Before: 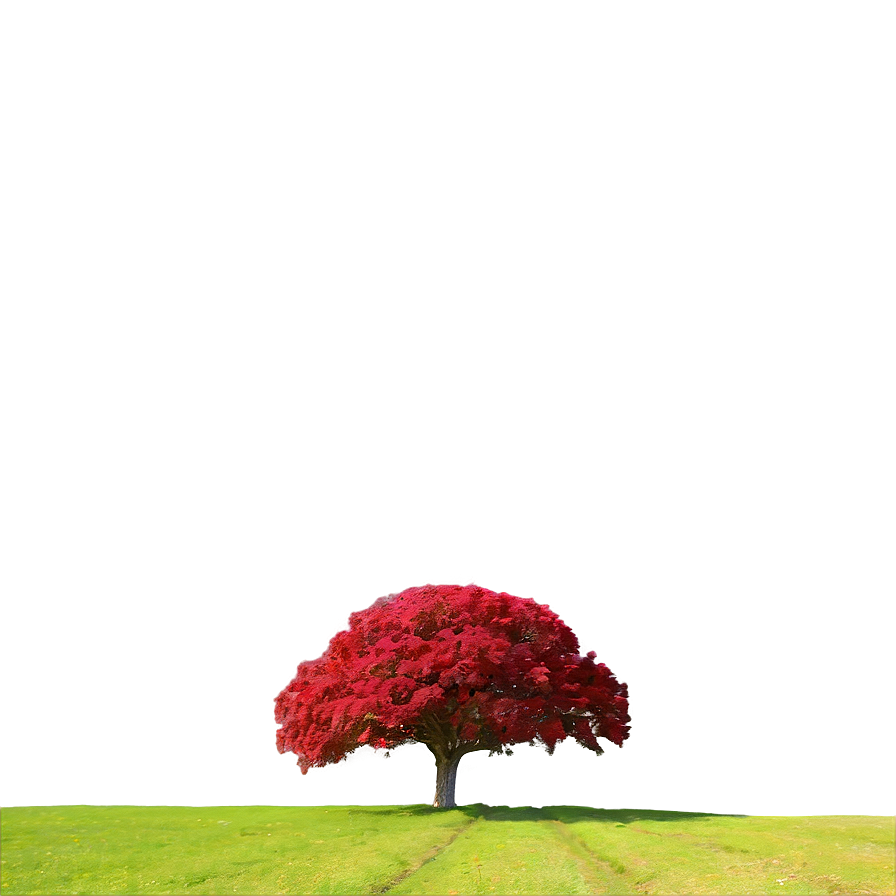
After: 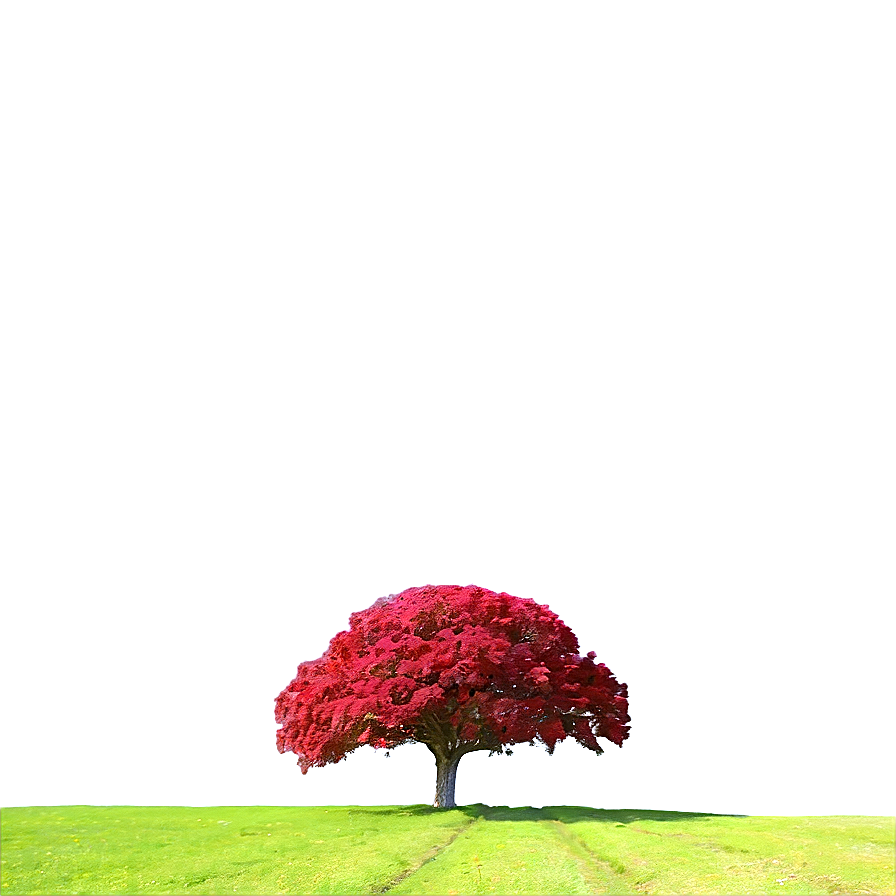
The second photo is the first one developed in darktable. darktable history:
exposure: exposure 0.507 EV, compensate highlight preservation false
white balance: red 0.926, green 1.003, blue 1.133
contrast brightness saturation: contrast 0.05
sharpen: on, module defaults
